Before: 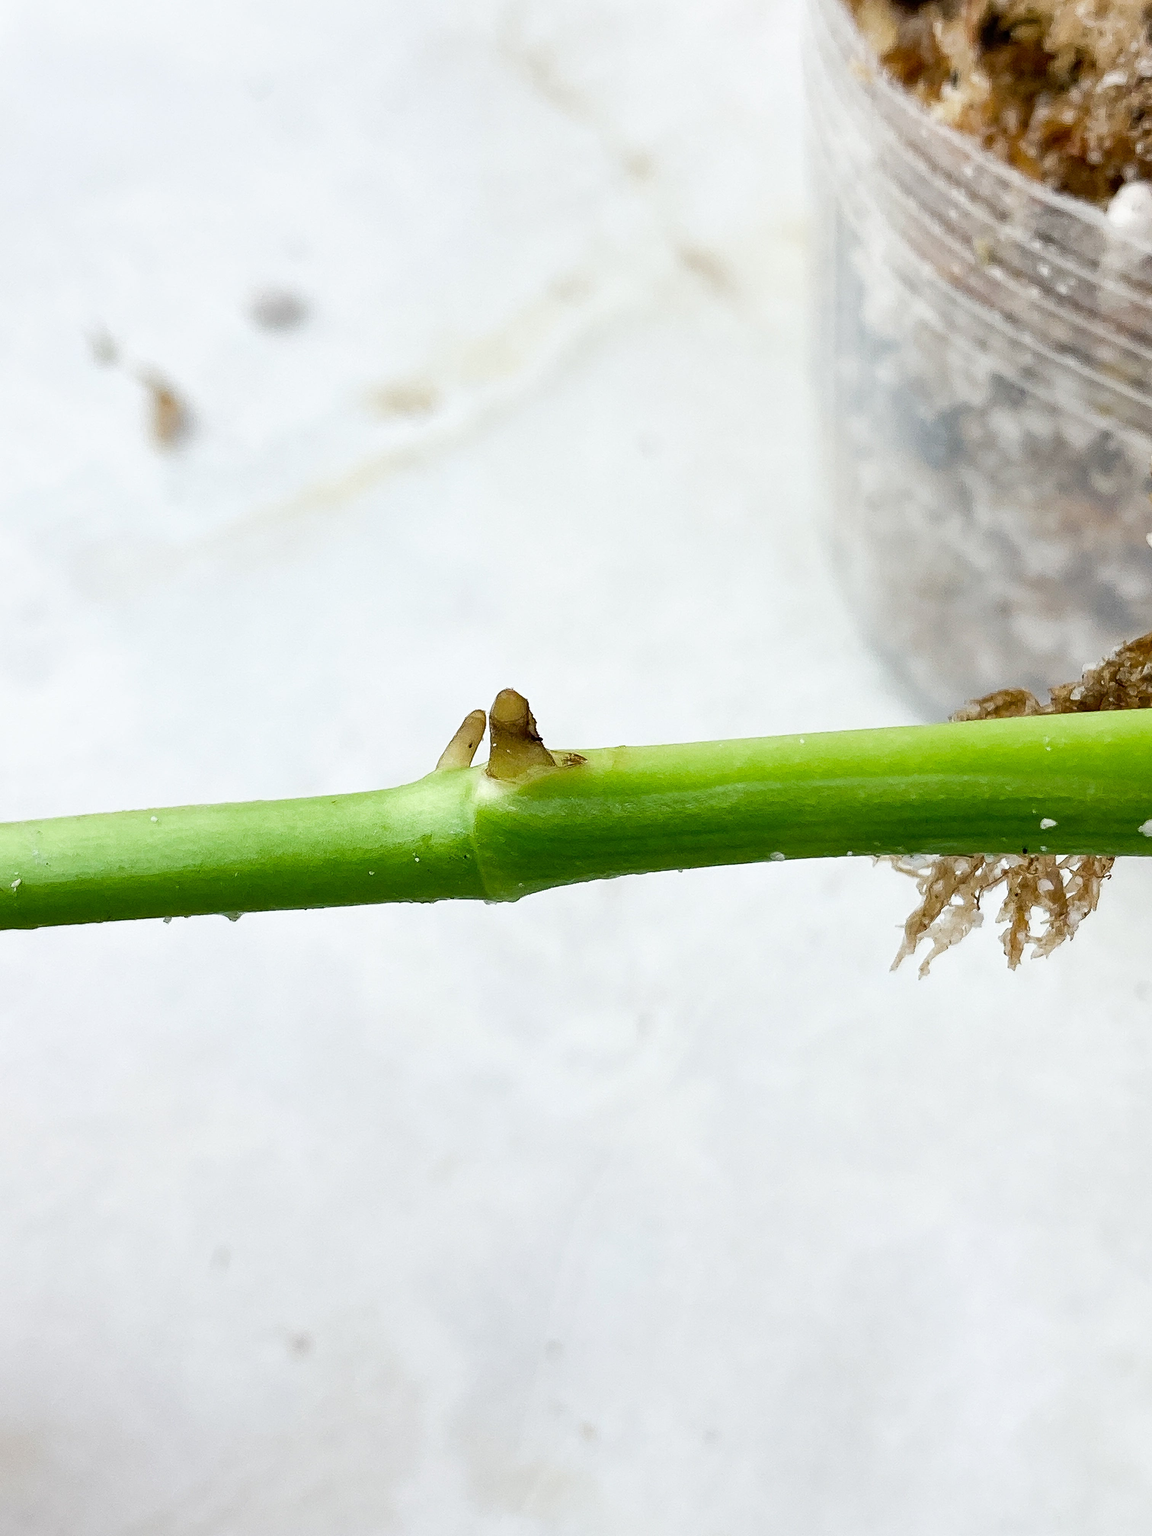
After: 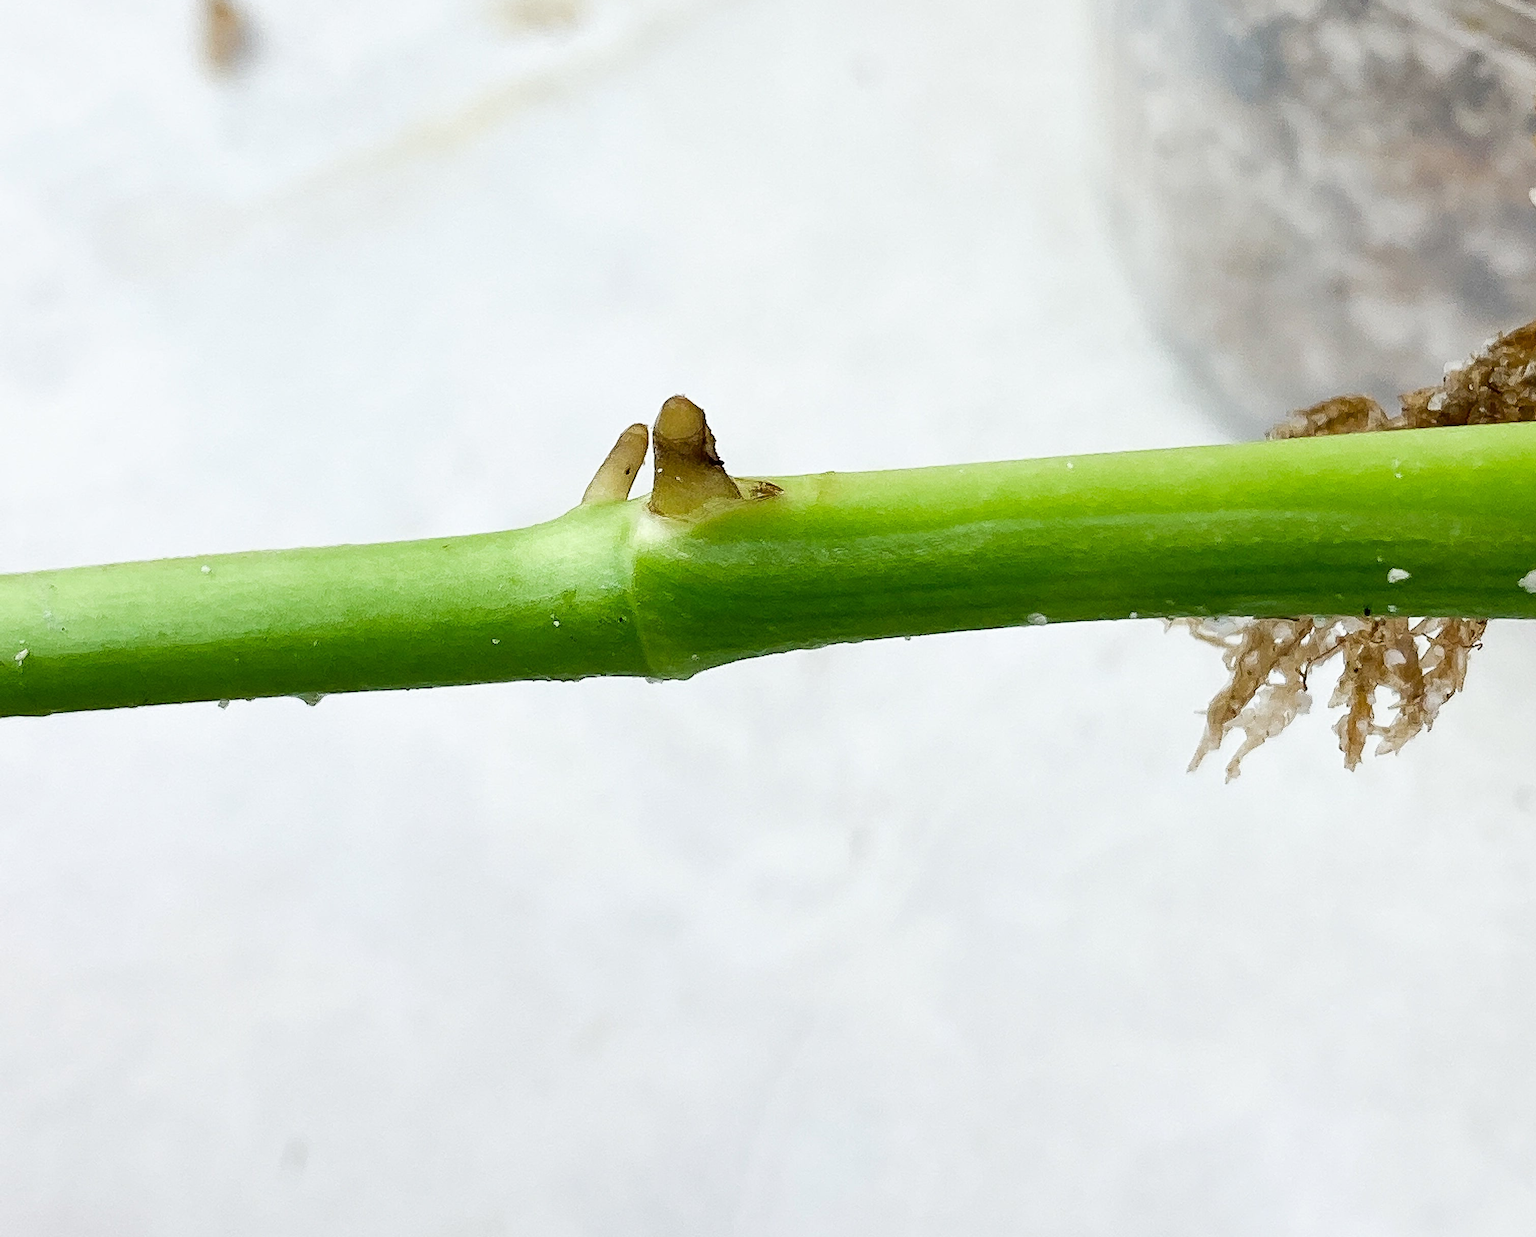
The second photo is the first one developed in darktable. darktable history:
crop and rotate: top 25.556%, bottom 14.017%
